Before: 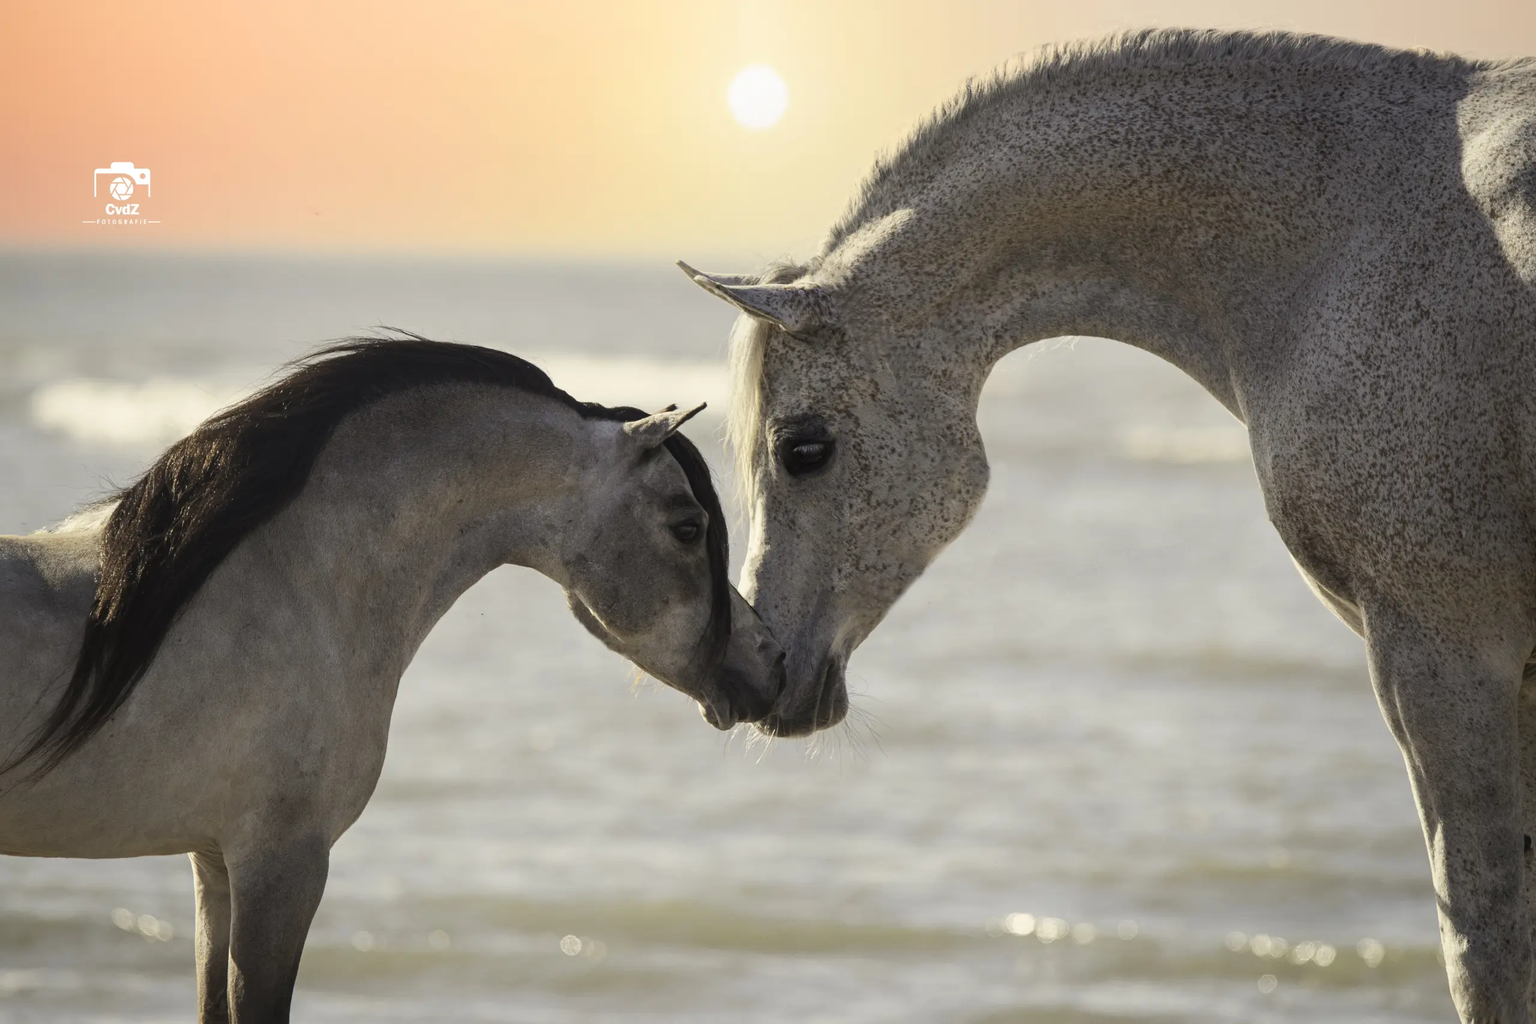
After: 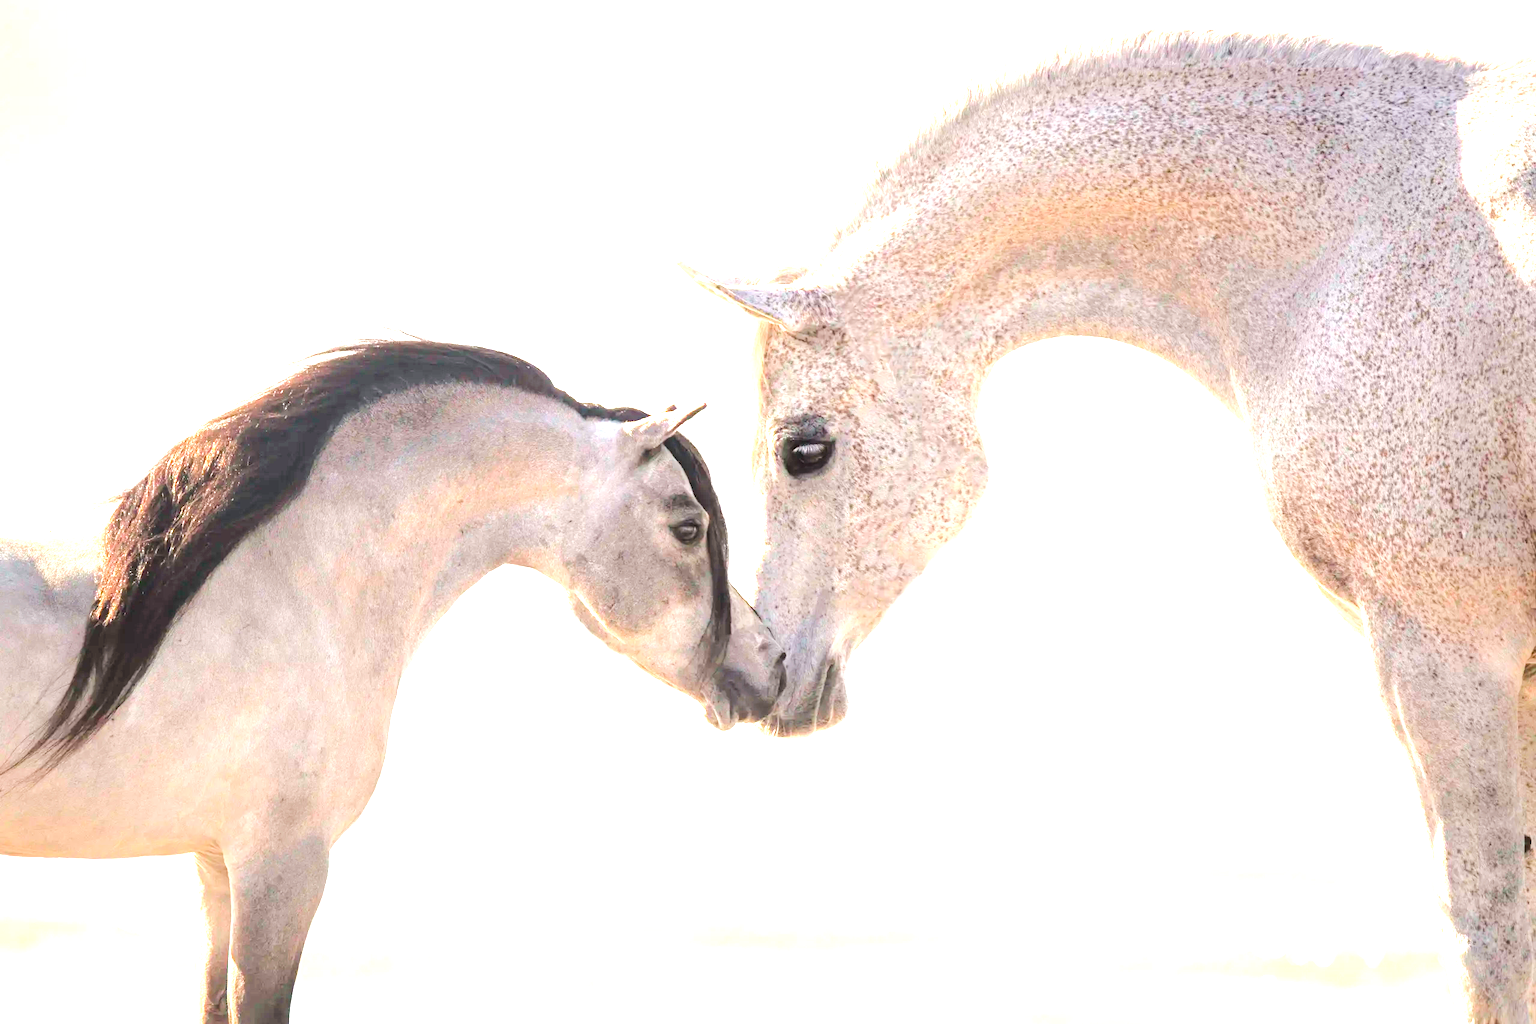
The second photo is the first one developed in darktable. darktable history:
exposure: exposure 2.245 EV, compensate highlight preservation false
tone curve: curves: ch0 [(0, 0) (0.003, 0.018) (0.011, 0.021) (0.025, 0.028) (0.044, 0.039) (0.069, 0.05) (0.1, 0.06) (0.136, 0.081) (0.177, 0.117) (0.224, 0.161) (0.277, 0.226) (0.335, 0.315) (0.399, 0.421) (0.468, 0.53) (0.543, 0.627) (0.623, 0.726) (0.709, 0.789) (0.801, 0.859) (0.898, 0.924) (1, 1)], color space Lab, linked channels, preserve colors none
